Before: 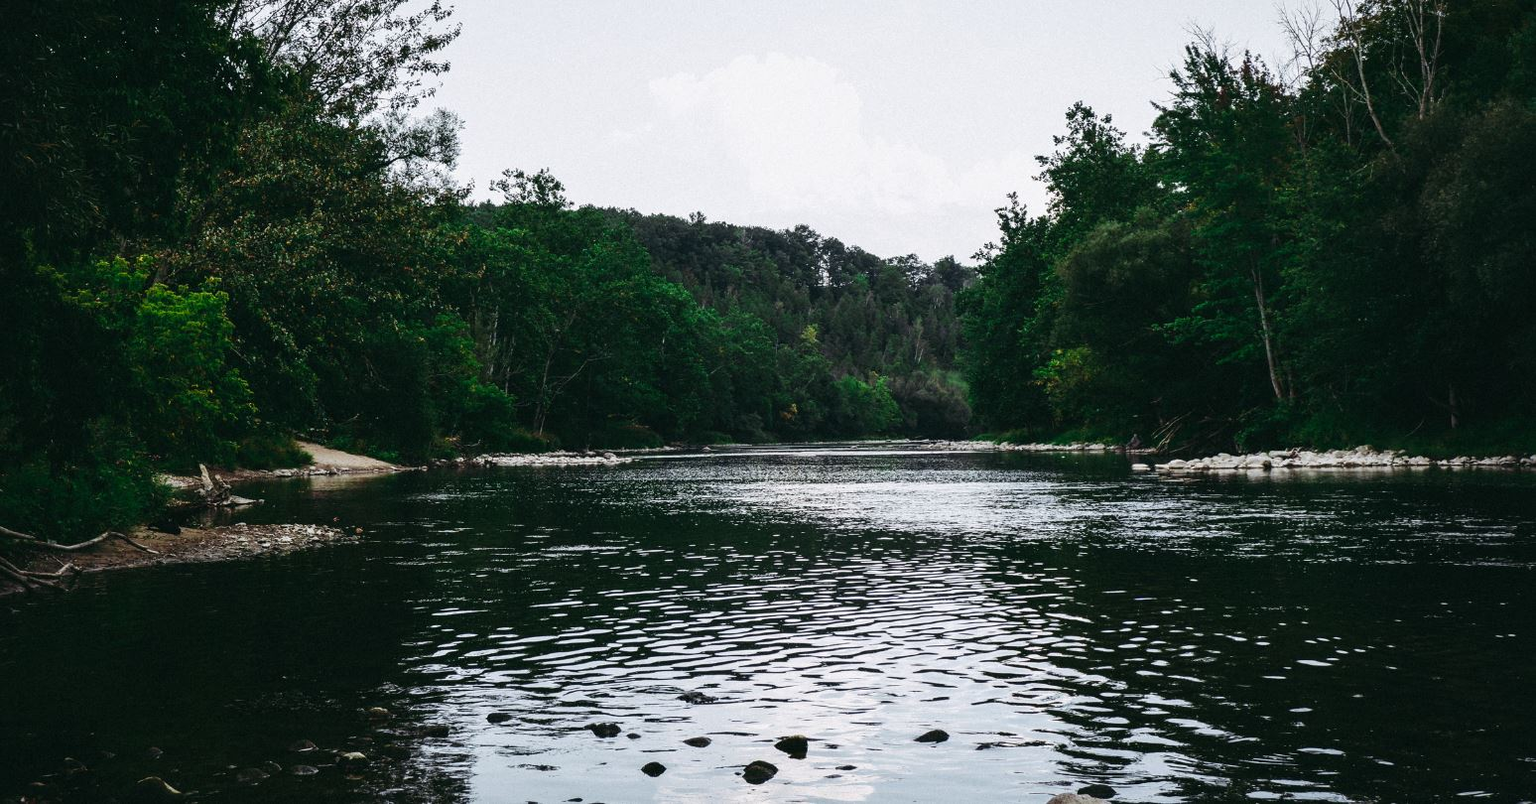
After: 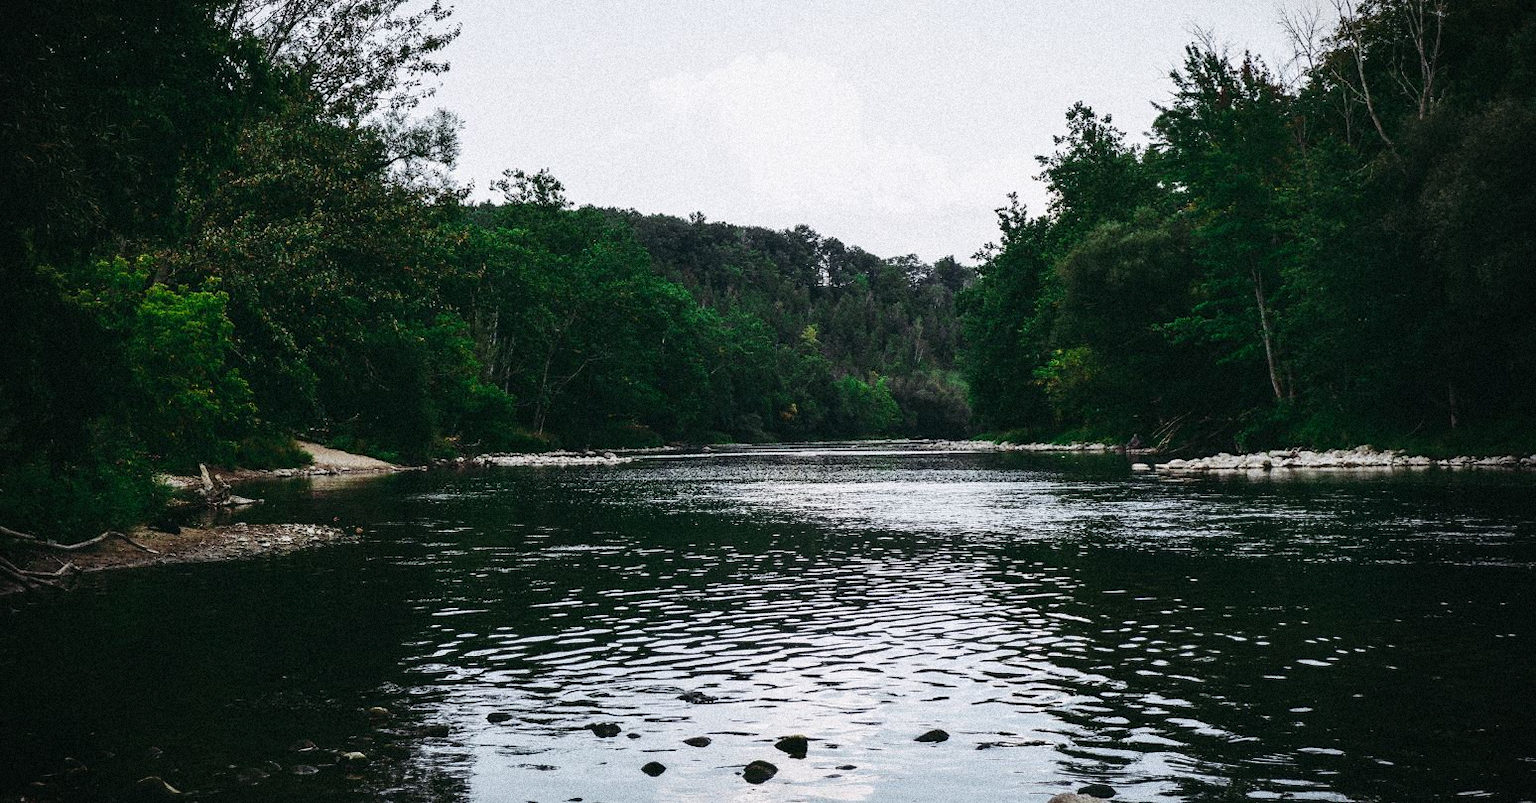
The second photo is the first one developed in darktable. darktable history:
vignetting: on, module defaults
grain: coarseness 14.49 ISO, strength 48.04%, mid-tones bias 35%
